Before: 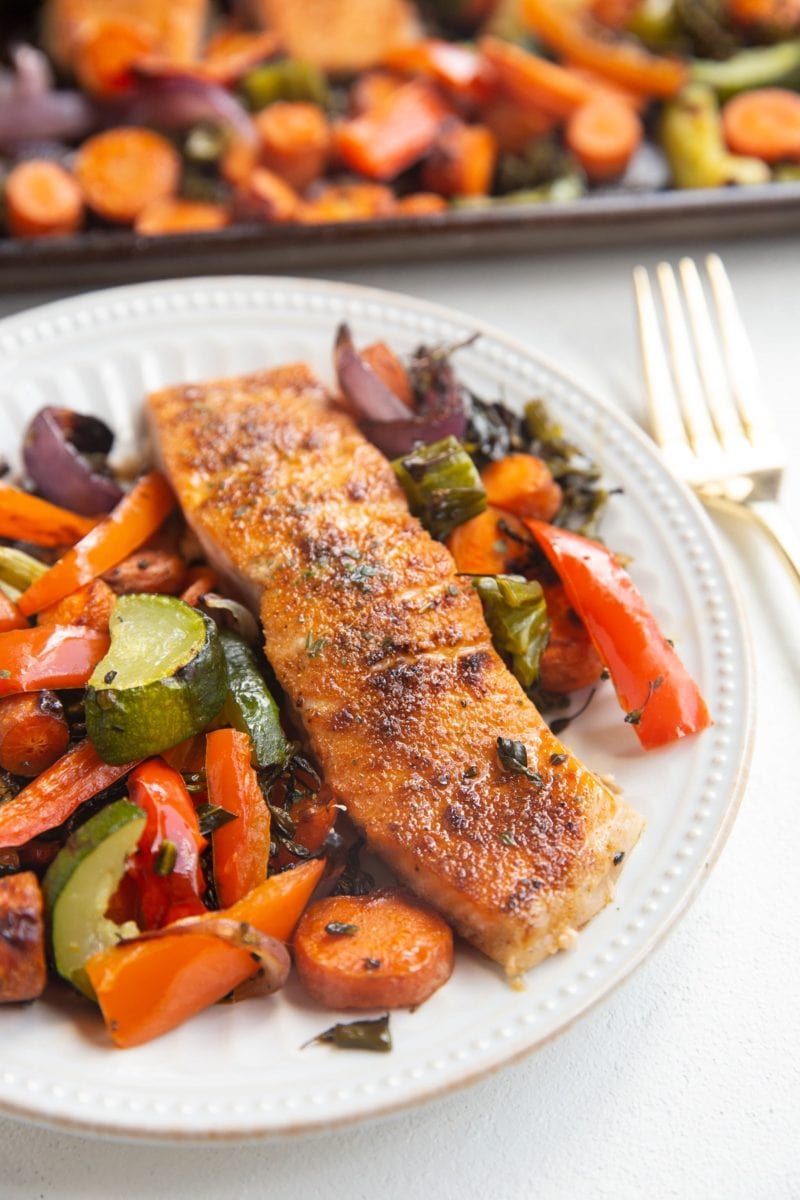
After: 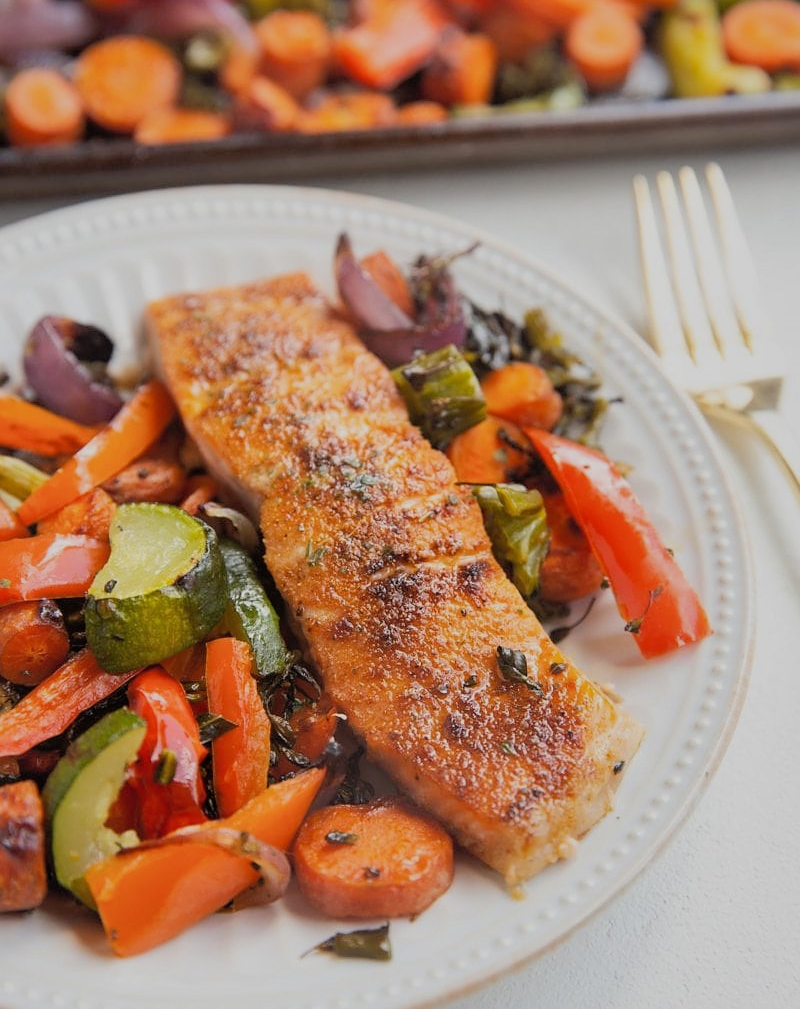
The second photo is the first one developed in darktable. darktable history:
sharpen: radius 0.987
filmic rgb: black relative exposure -7.99 EV, white relative exposure 3.79 EV, hardness 4.37
shadows and highlights: on, module defaults
crop: top 7.622%, bottom 8.266%
